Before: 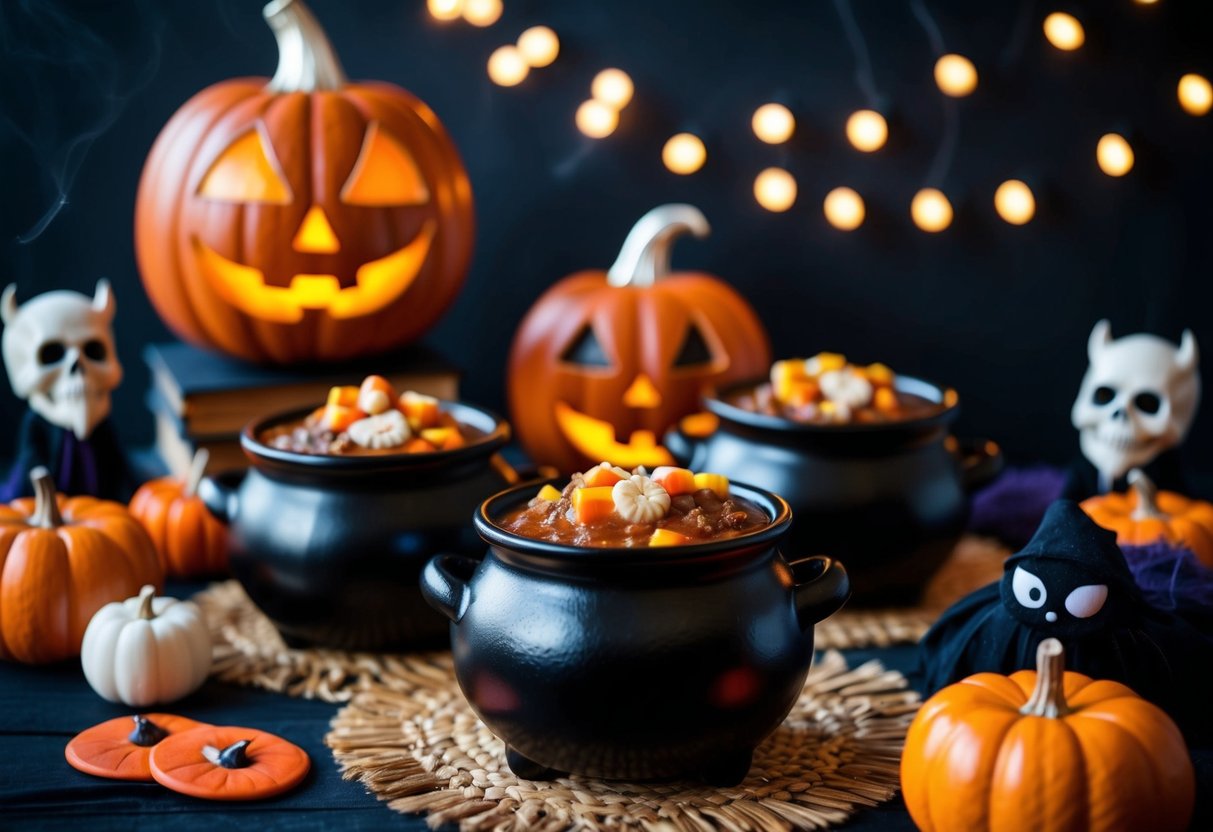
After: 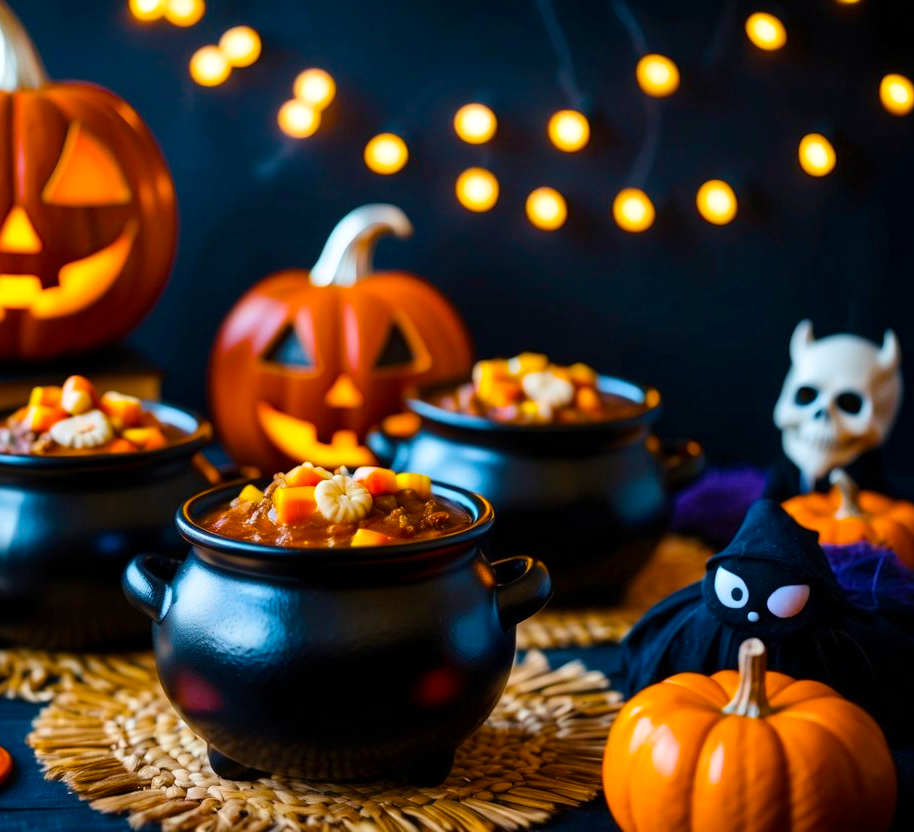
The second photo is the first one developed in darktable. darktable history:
crop and rotate: left 24.6%
color balance rgb: linear chroma grading › global chroma 15%, perceptual saturation grading › global saturation 30%
shadows and highlights: shadows 12, white point adjustment 1.2, highlights -0.36, soften with gaussian
color balance: output saturation 120%
